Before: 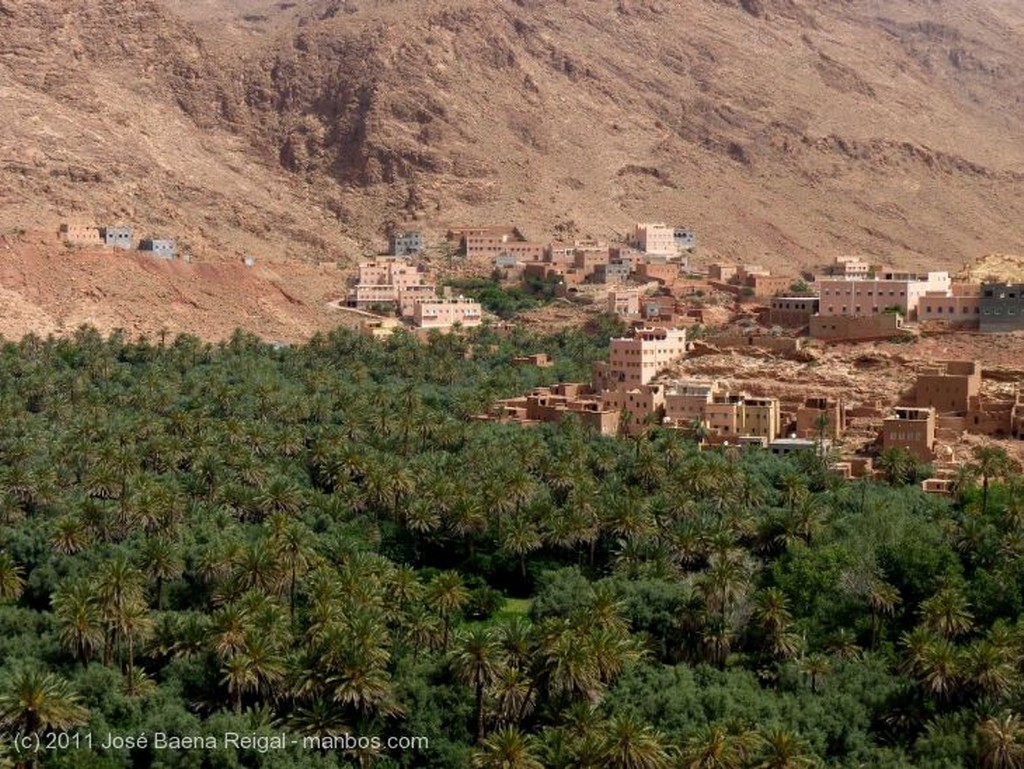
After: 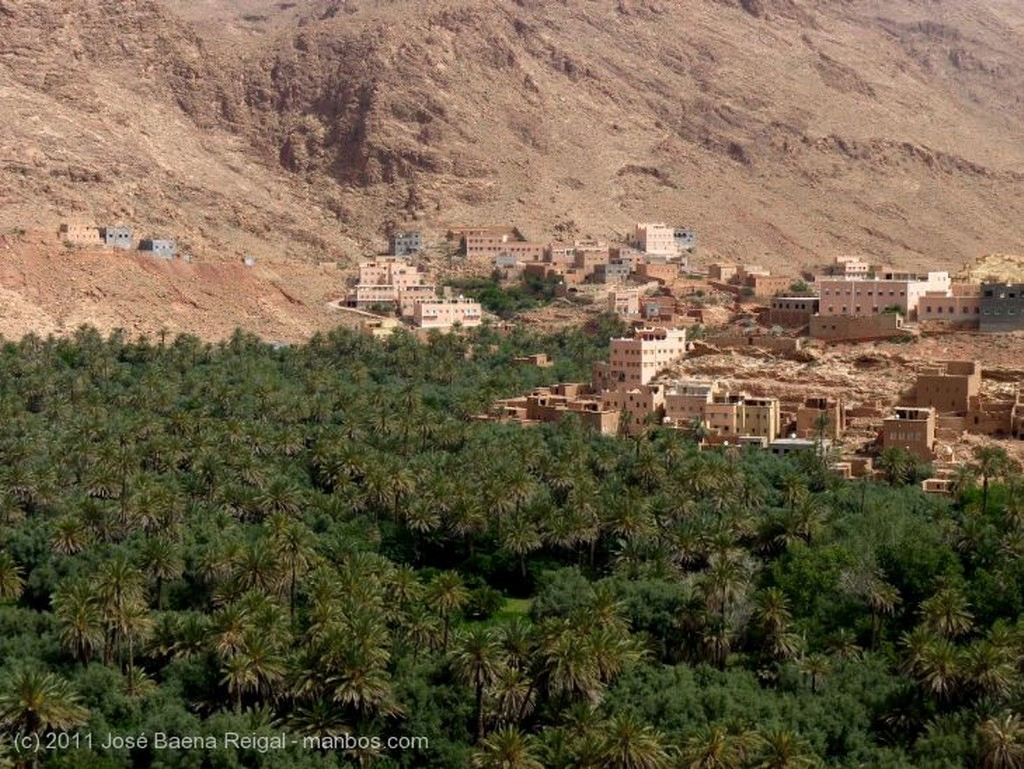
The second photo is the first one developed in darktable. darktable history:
color zones: curves: ch0 [(0, 0.558) (0.143, 0.548) (0.286, 0.447) (0.429, 0.259) (0.571, 0.5) (0.714, 0.5) (0.857, 0.593) (1, 0.558)]; ch1 [(0, 0.543) (0.01, 0.544) (0.12, 0.492) (0.248, 0.458) (0.5, 0.534) (0.748, 0.5) (0.99, 0.469) (1, 0.543)]; ch2 [(0, 0.507) (0.143, 0.522) (0.286, 0.505) (0.429, 0.5) (0.571, 0.5) (0.714, 0.5) (0.857, 0.5) (1, 0.507)]
